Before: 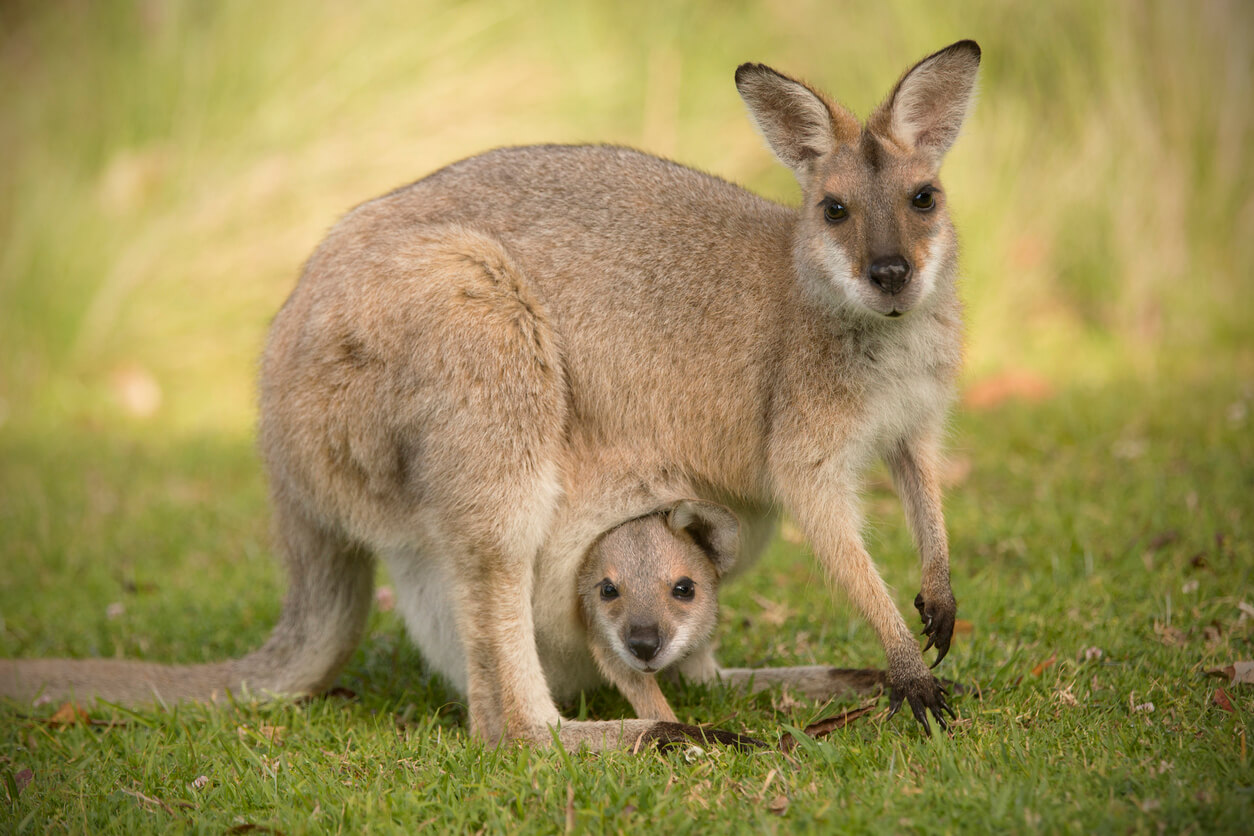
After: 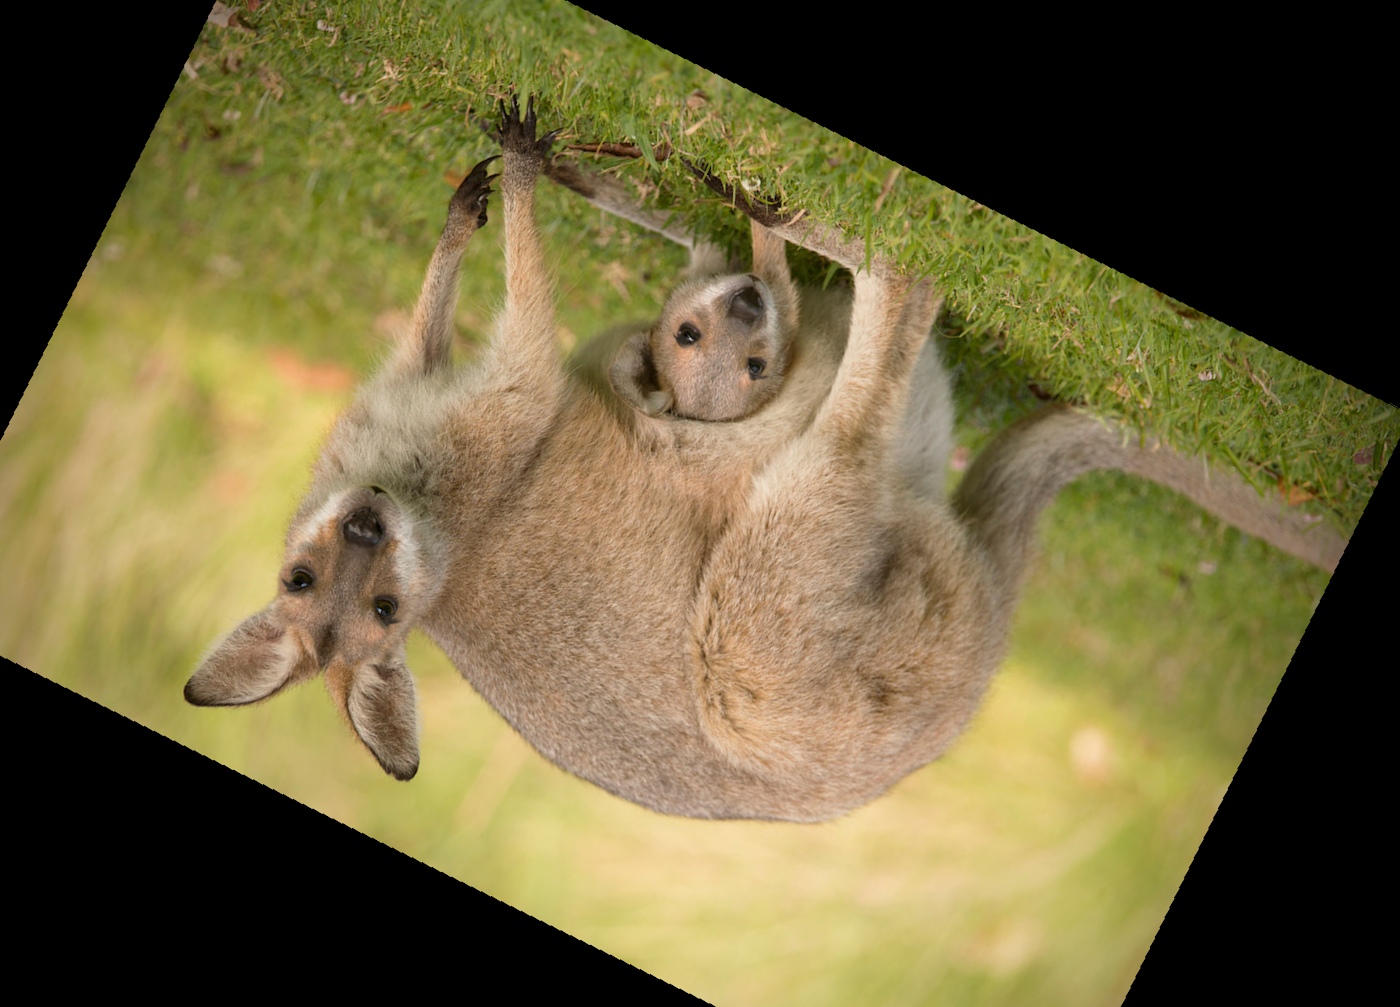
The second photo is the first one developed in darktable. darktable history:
crop and rotate: angle 148.68°, left 9.111%, top 15.603%, right 4.588%, bottom 17.041%
rotate and perspective: rotation -5.2°, automatic cropping off
